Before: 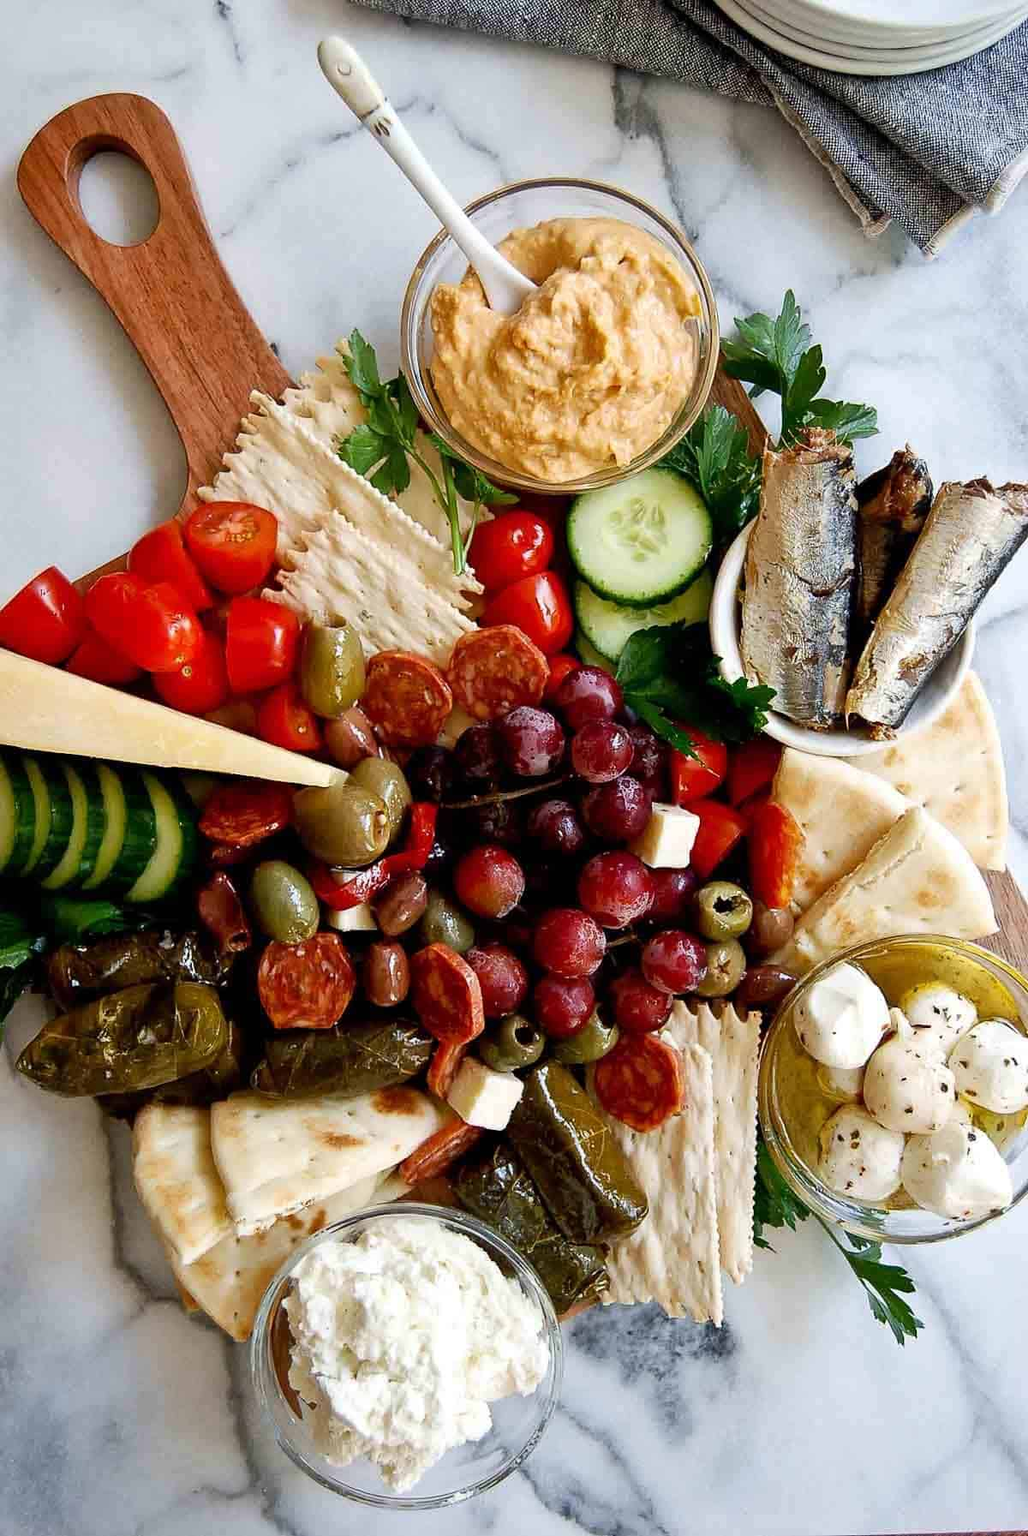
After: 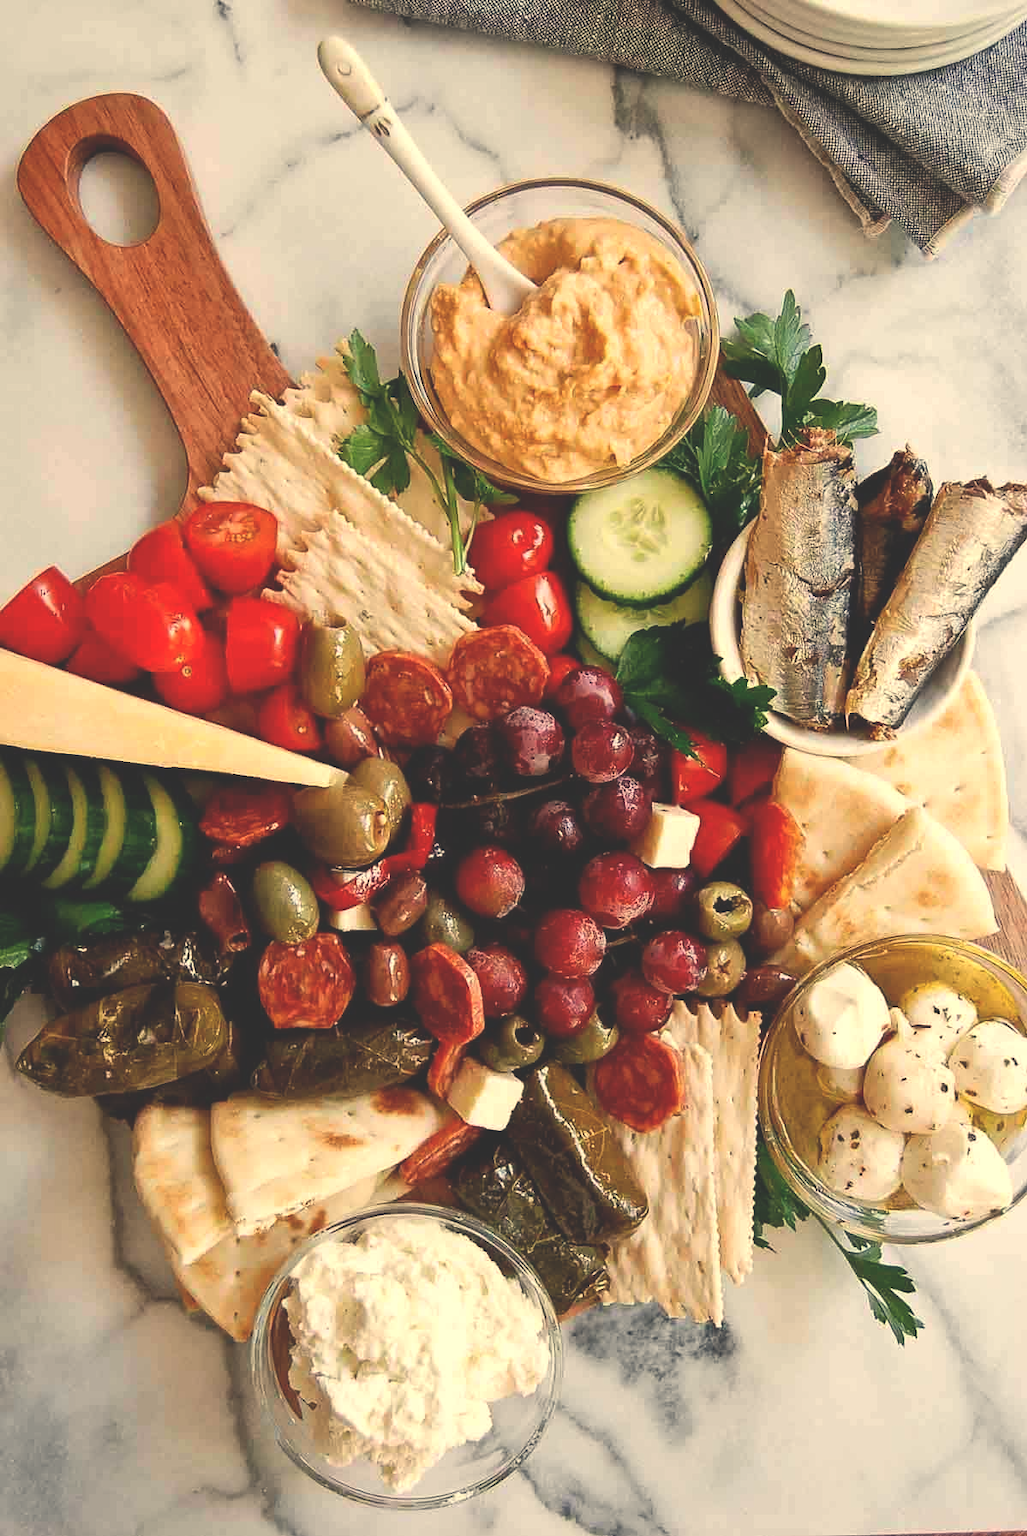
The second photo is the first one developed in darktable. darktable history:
exposure: black level correction -0.028, compensate highlight preservation false
white balance: red 1.123, blue 0.83
